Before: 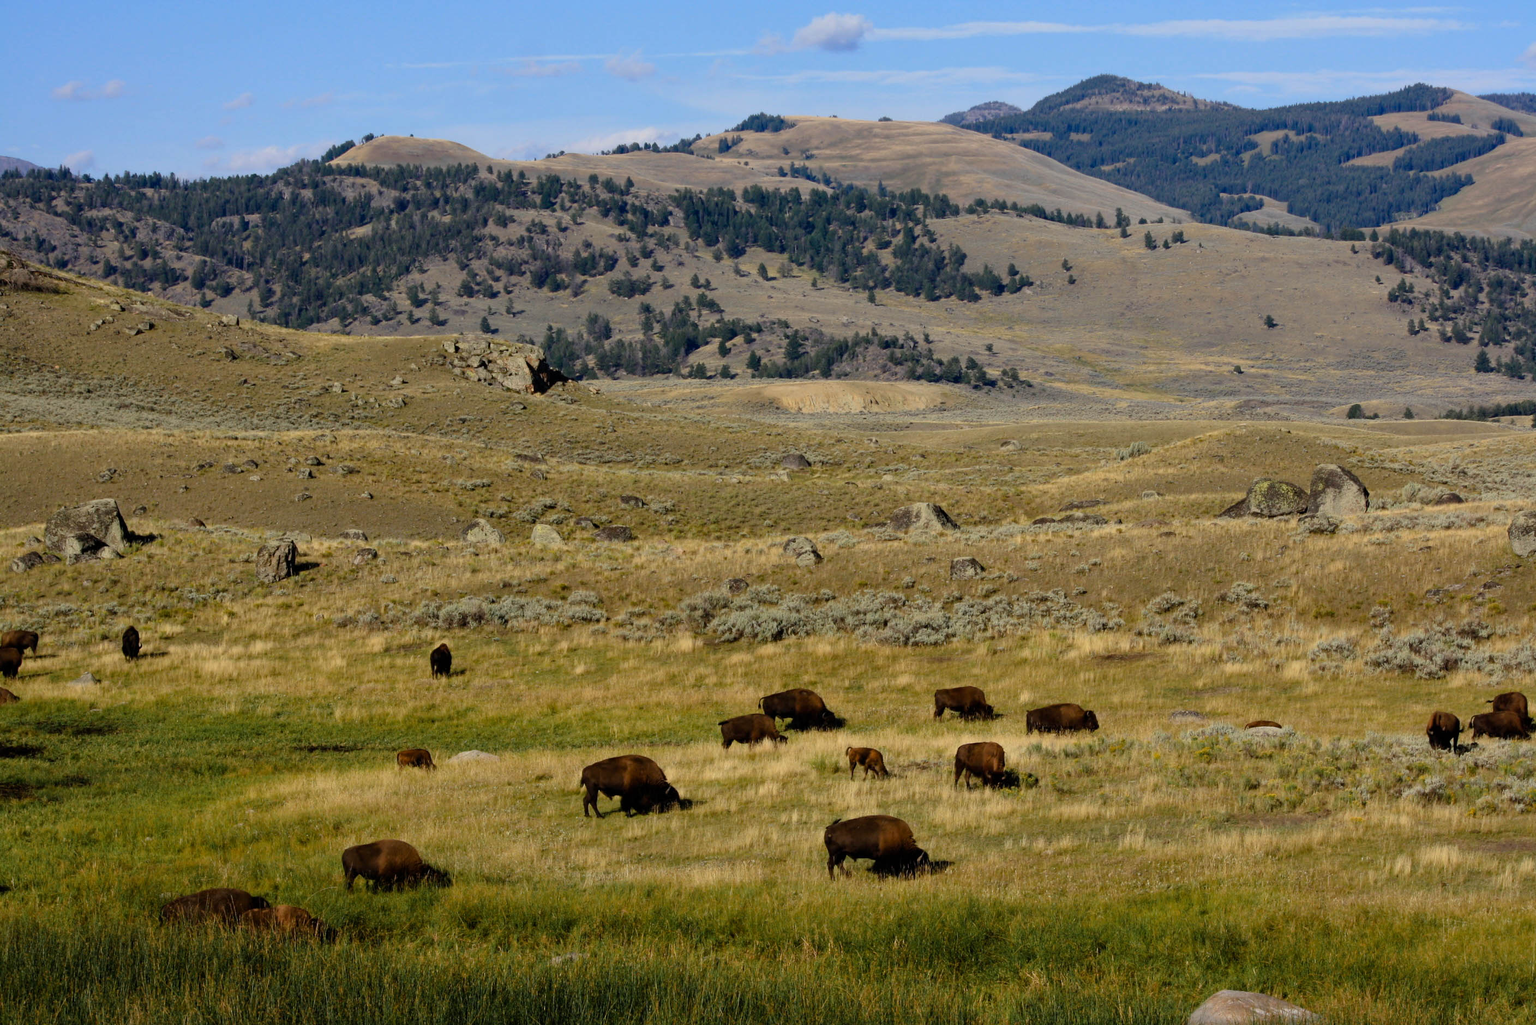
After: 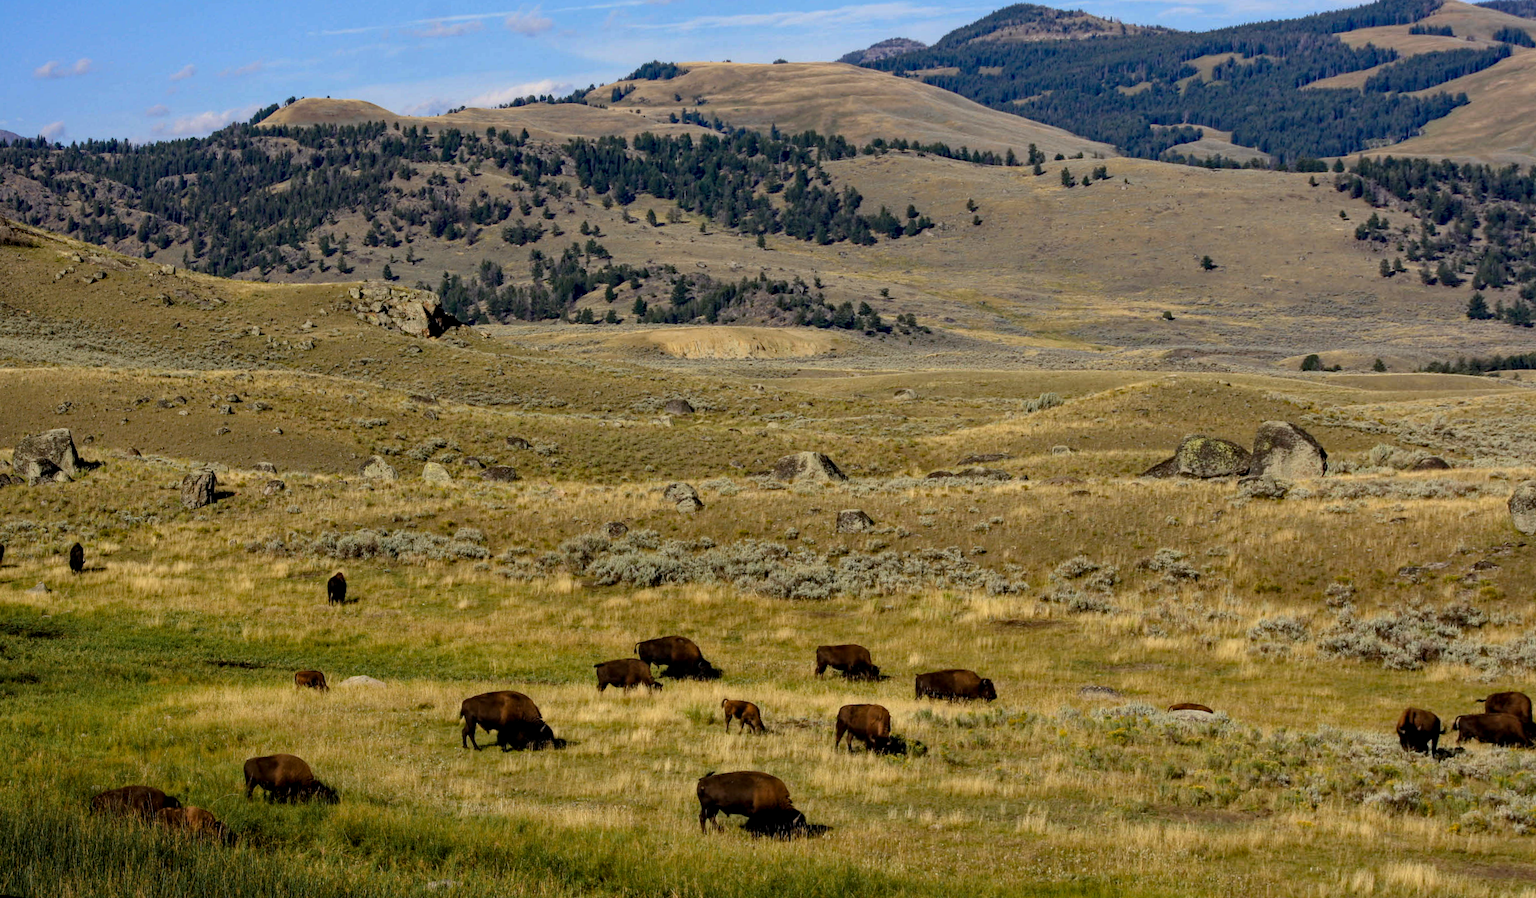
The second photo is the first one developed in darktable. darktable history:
rotate and perspective: rotation 1.69°, lens shift (vertical) -0.023, lens shift (horizontal) -0.291, crop left 0.025, crop right 0.988, crop top 0.092, crop bottom 0.842
local contrast: on, module defaults
haze removal: strength 0.29, distance 0.25, compatibility mode true, adaptive false
